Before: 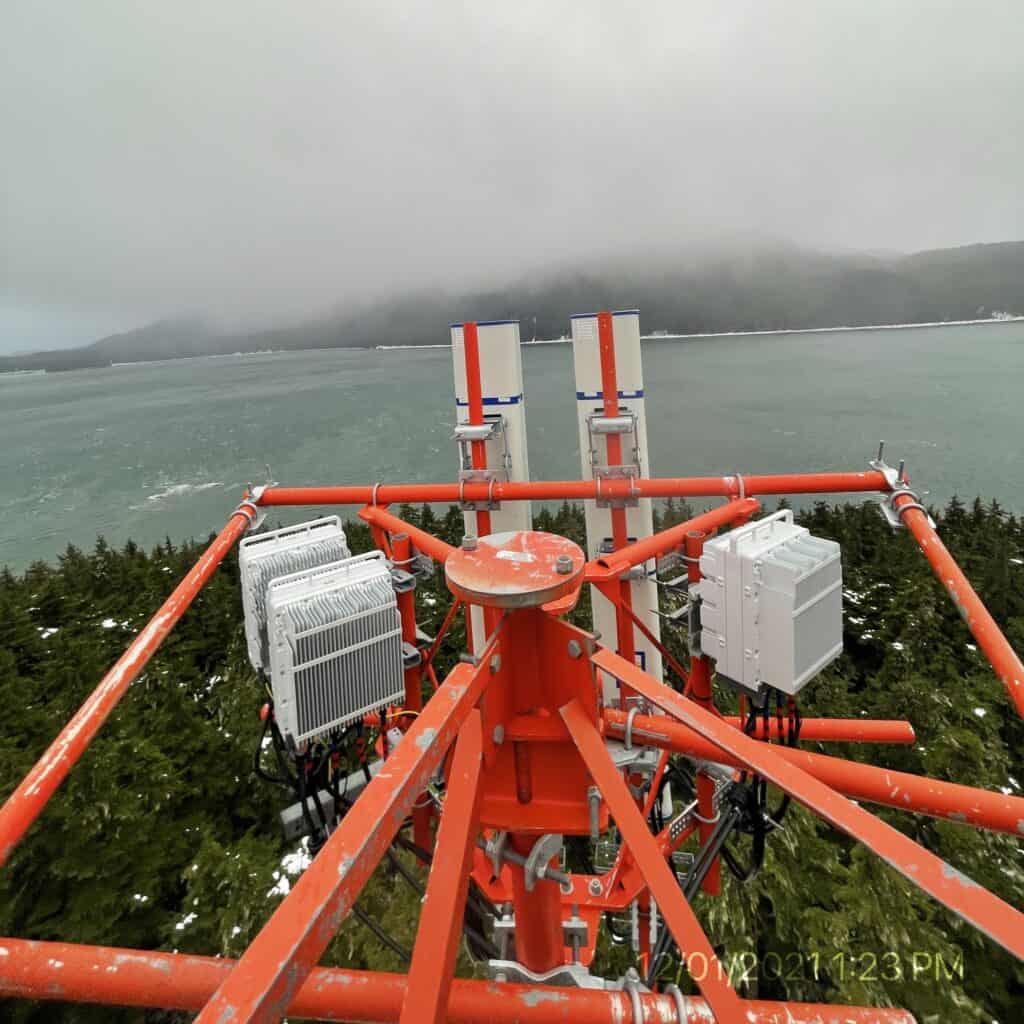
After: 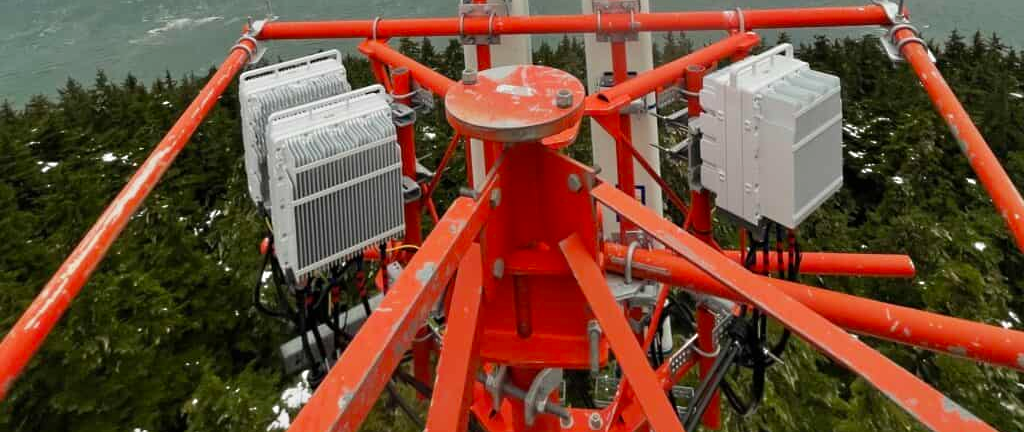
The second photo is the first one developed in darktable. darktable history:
color balance: on, module defaults
sharpen: radius 5.325, amount 0.312, threshold 26.433
crop: top 45.551%, bottom 12.262%
exposure: exposure -0.21 EV, compensate highlight preservation false
